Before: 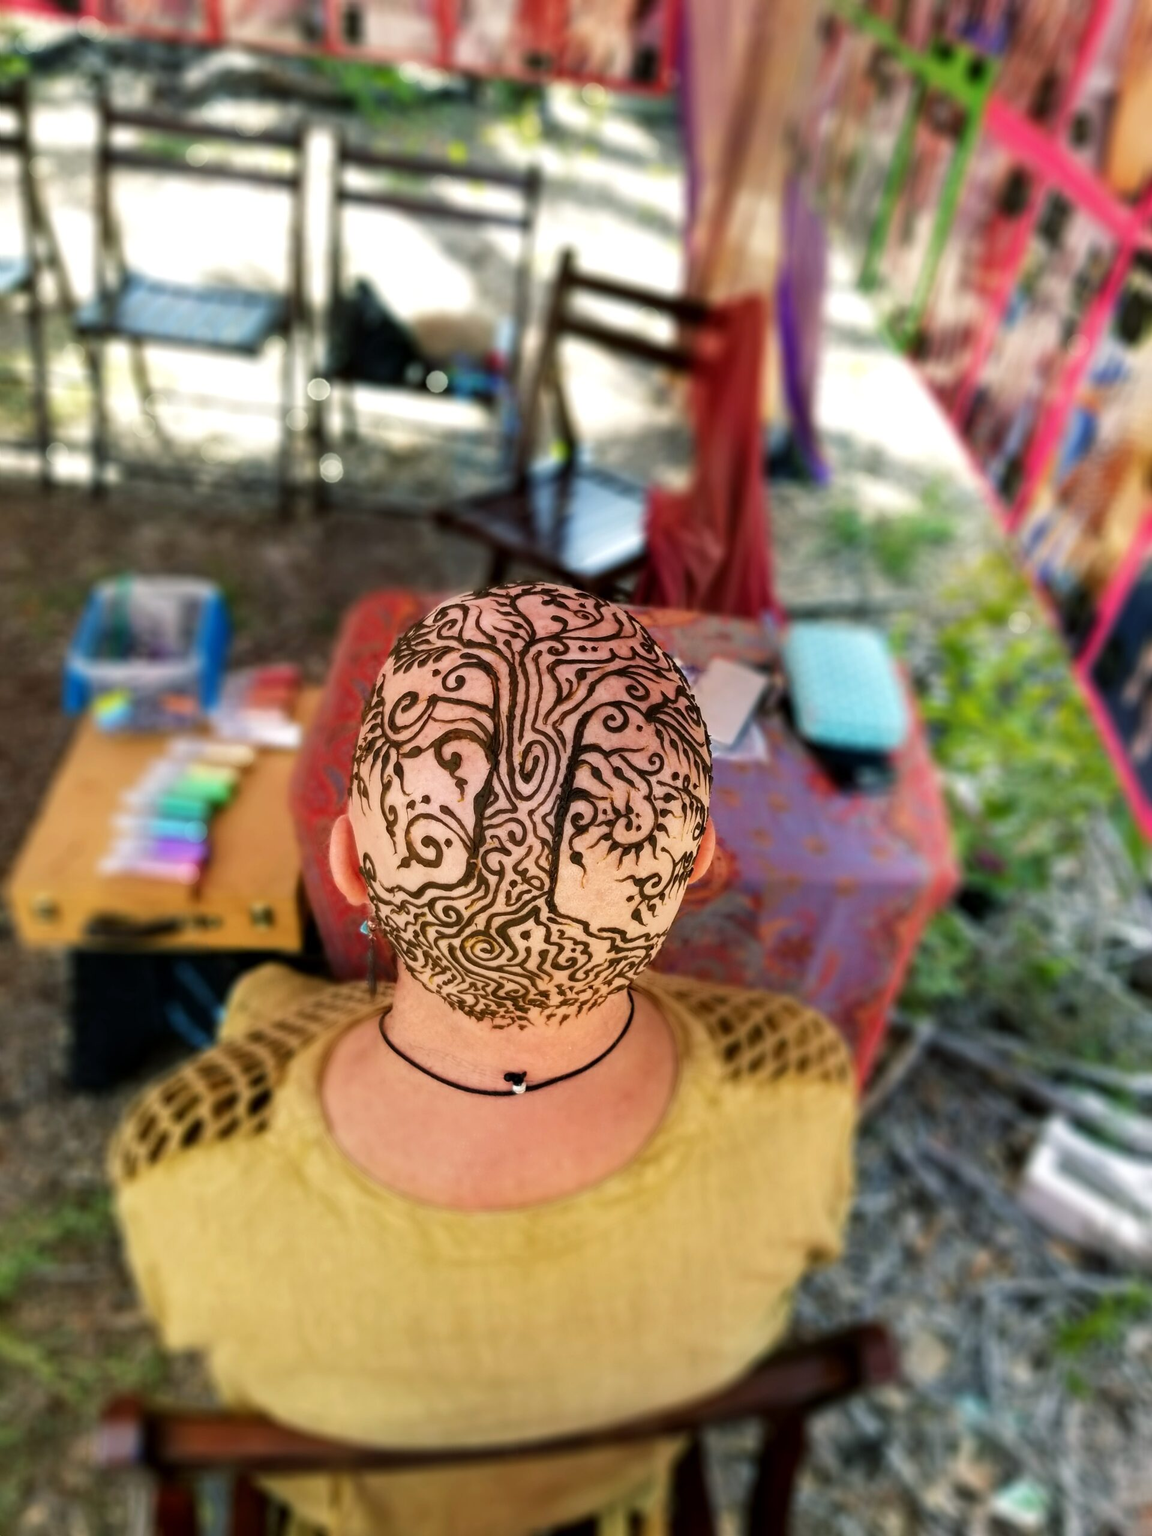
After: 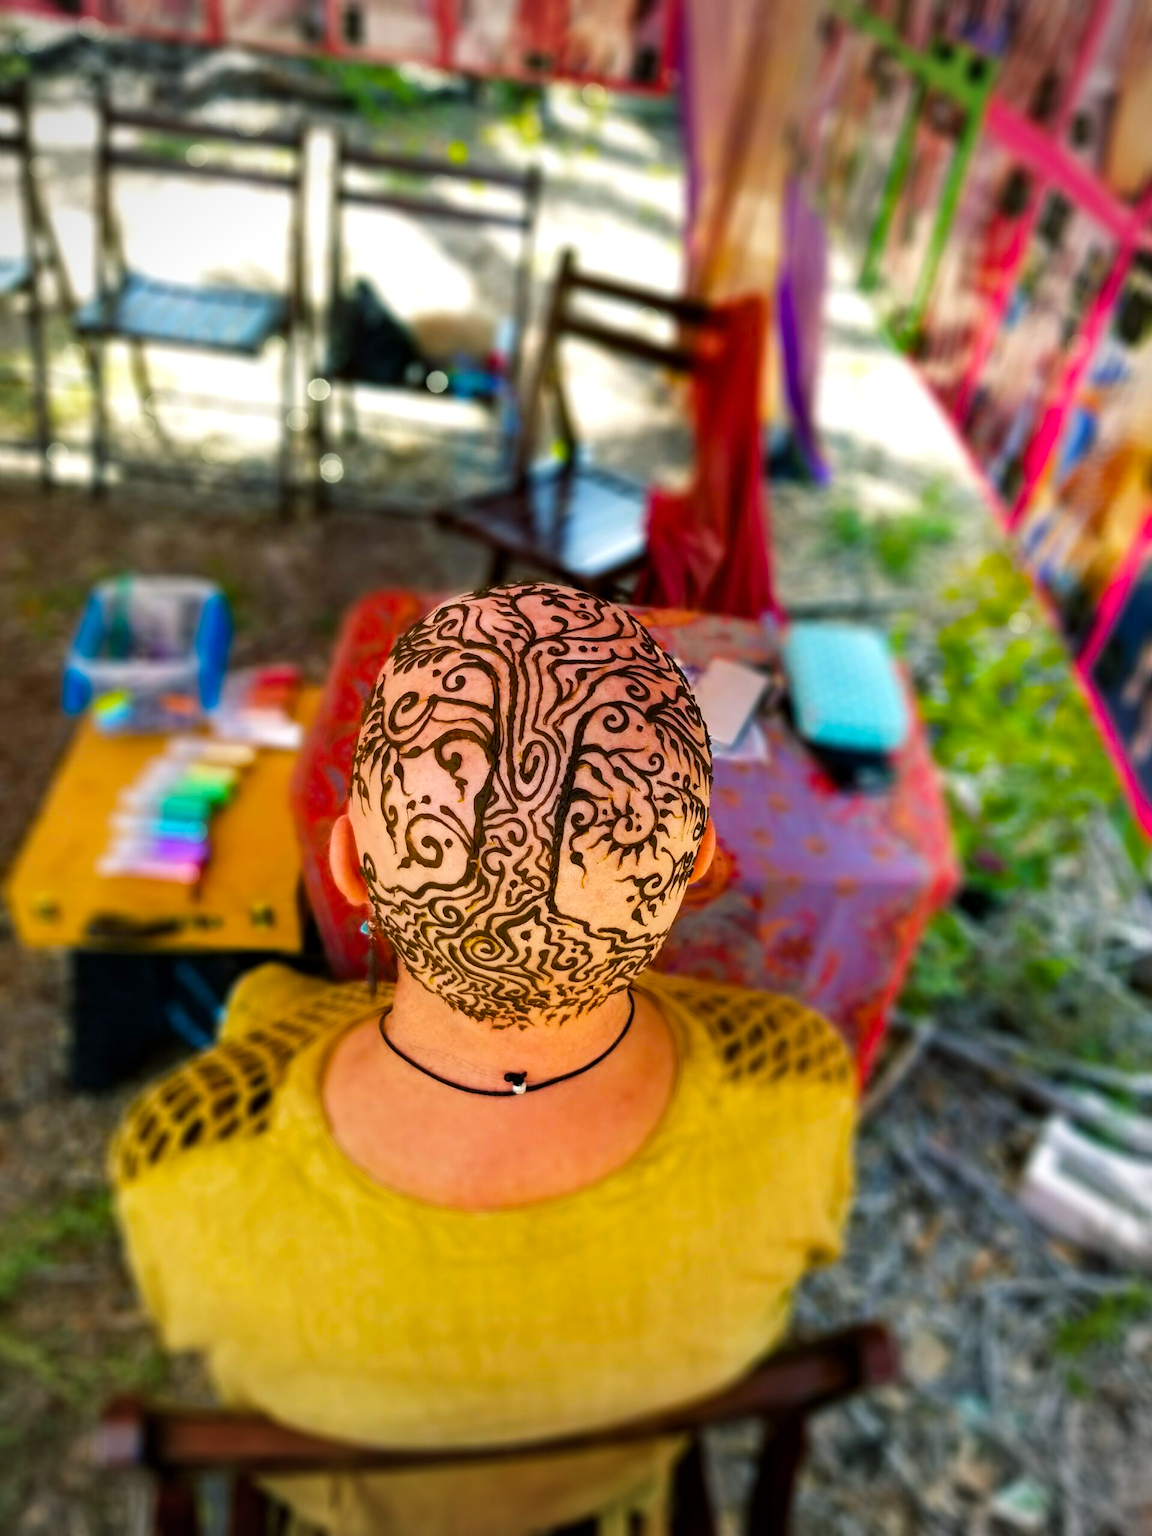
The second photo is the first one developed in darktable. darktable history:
vignetting: unbound false
color balance rgb: linear chroma grading › global chroma 15%, perceptual saturation grading › global saturation 30%
